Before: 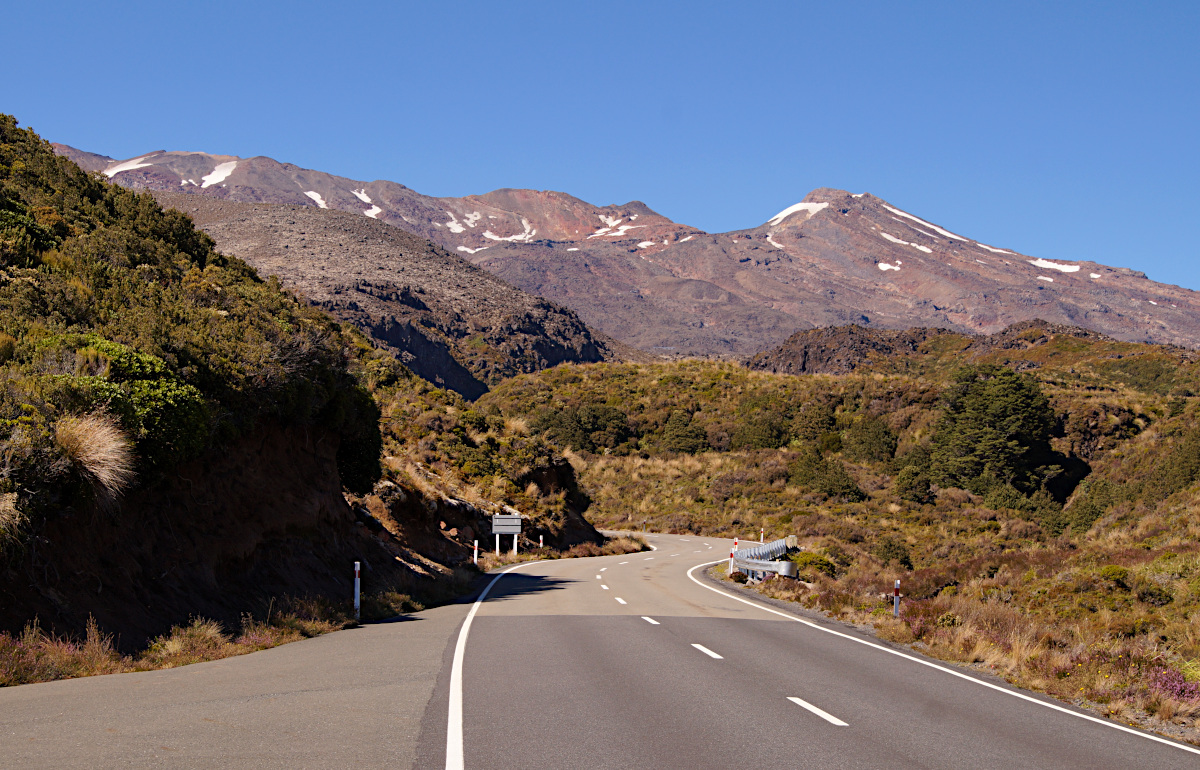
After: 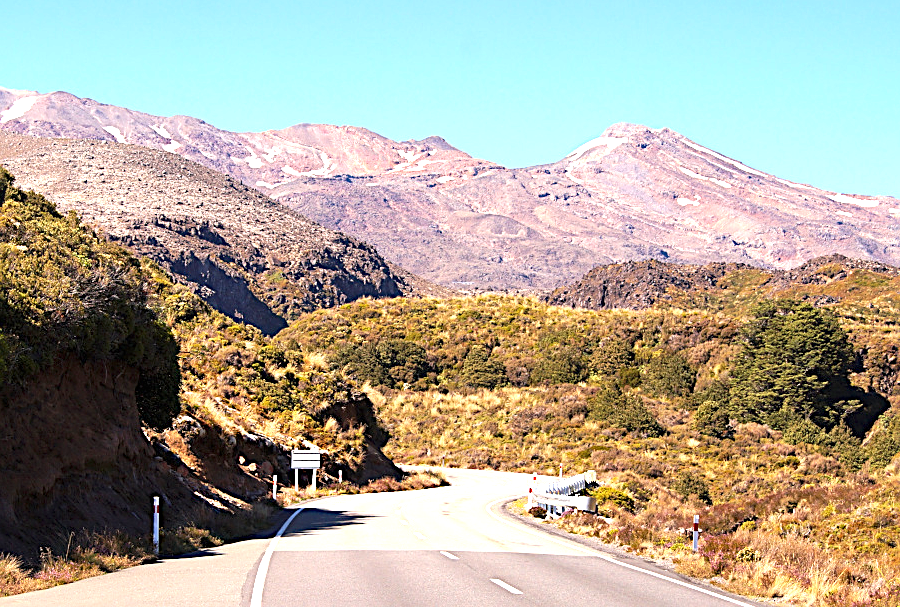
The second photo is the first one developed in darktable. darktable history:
exposure: black level correction 0, exposure 1.6 EV, compensate highlight preservation false
crop: left 16.774%, top 8.497%, right 8.21%, bottom 12.654%
sharpen: on, module defaults
color correction: highlights b* -0.005
